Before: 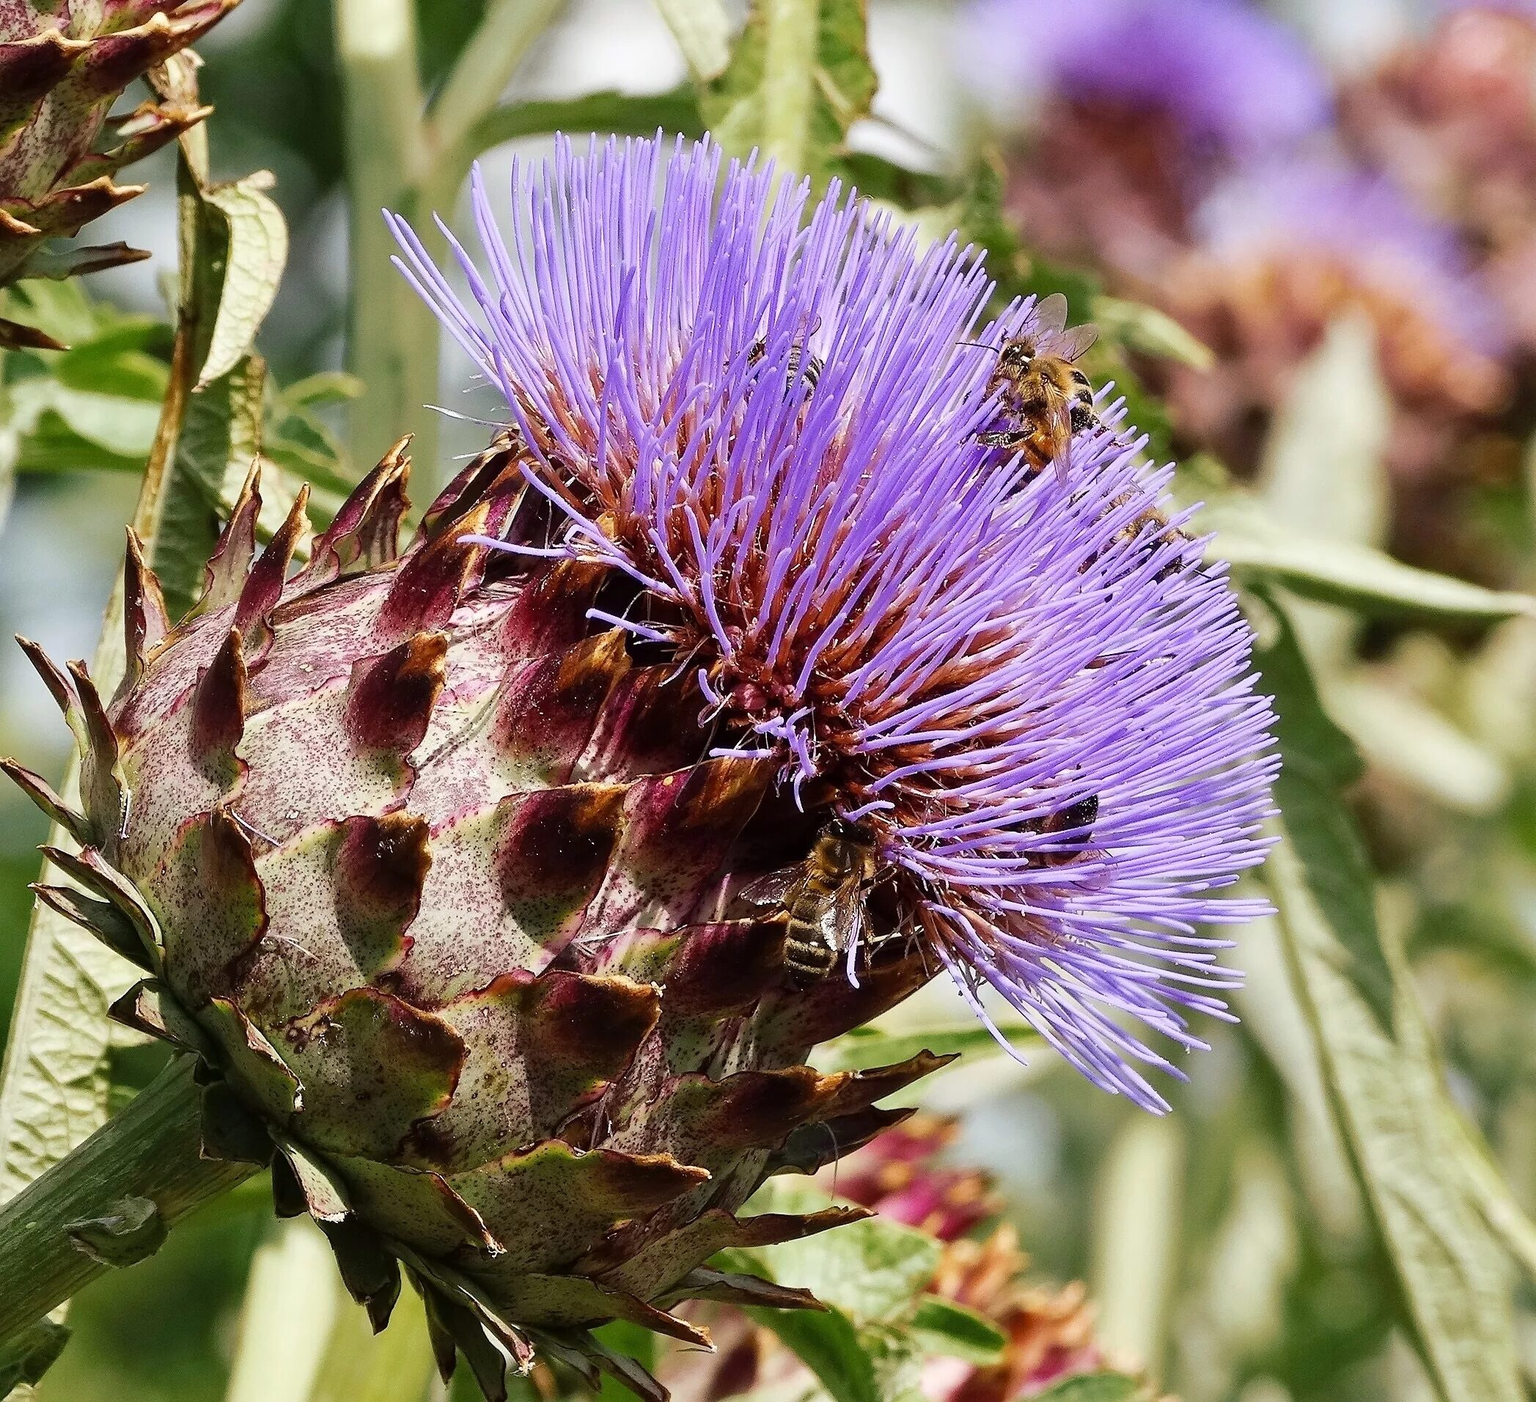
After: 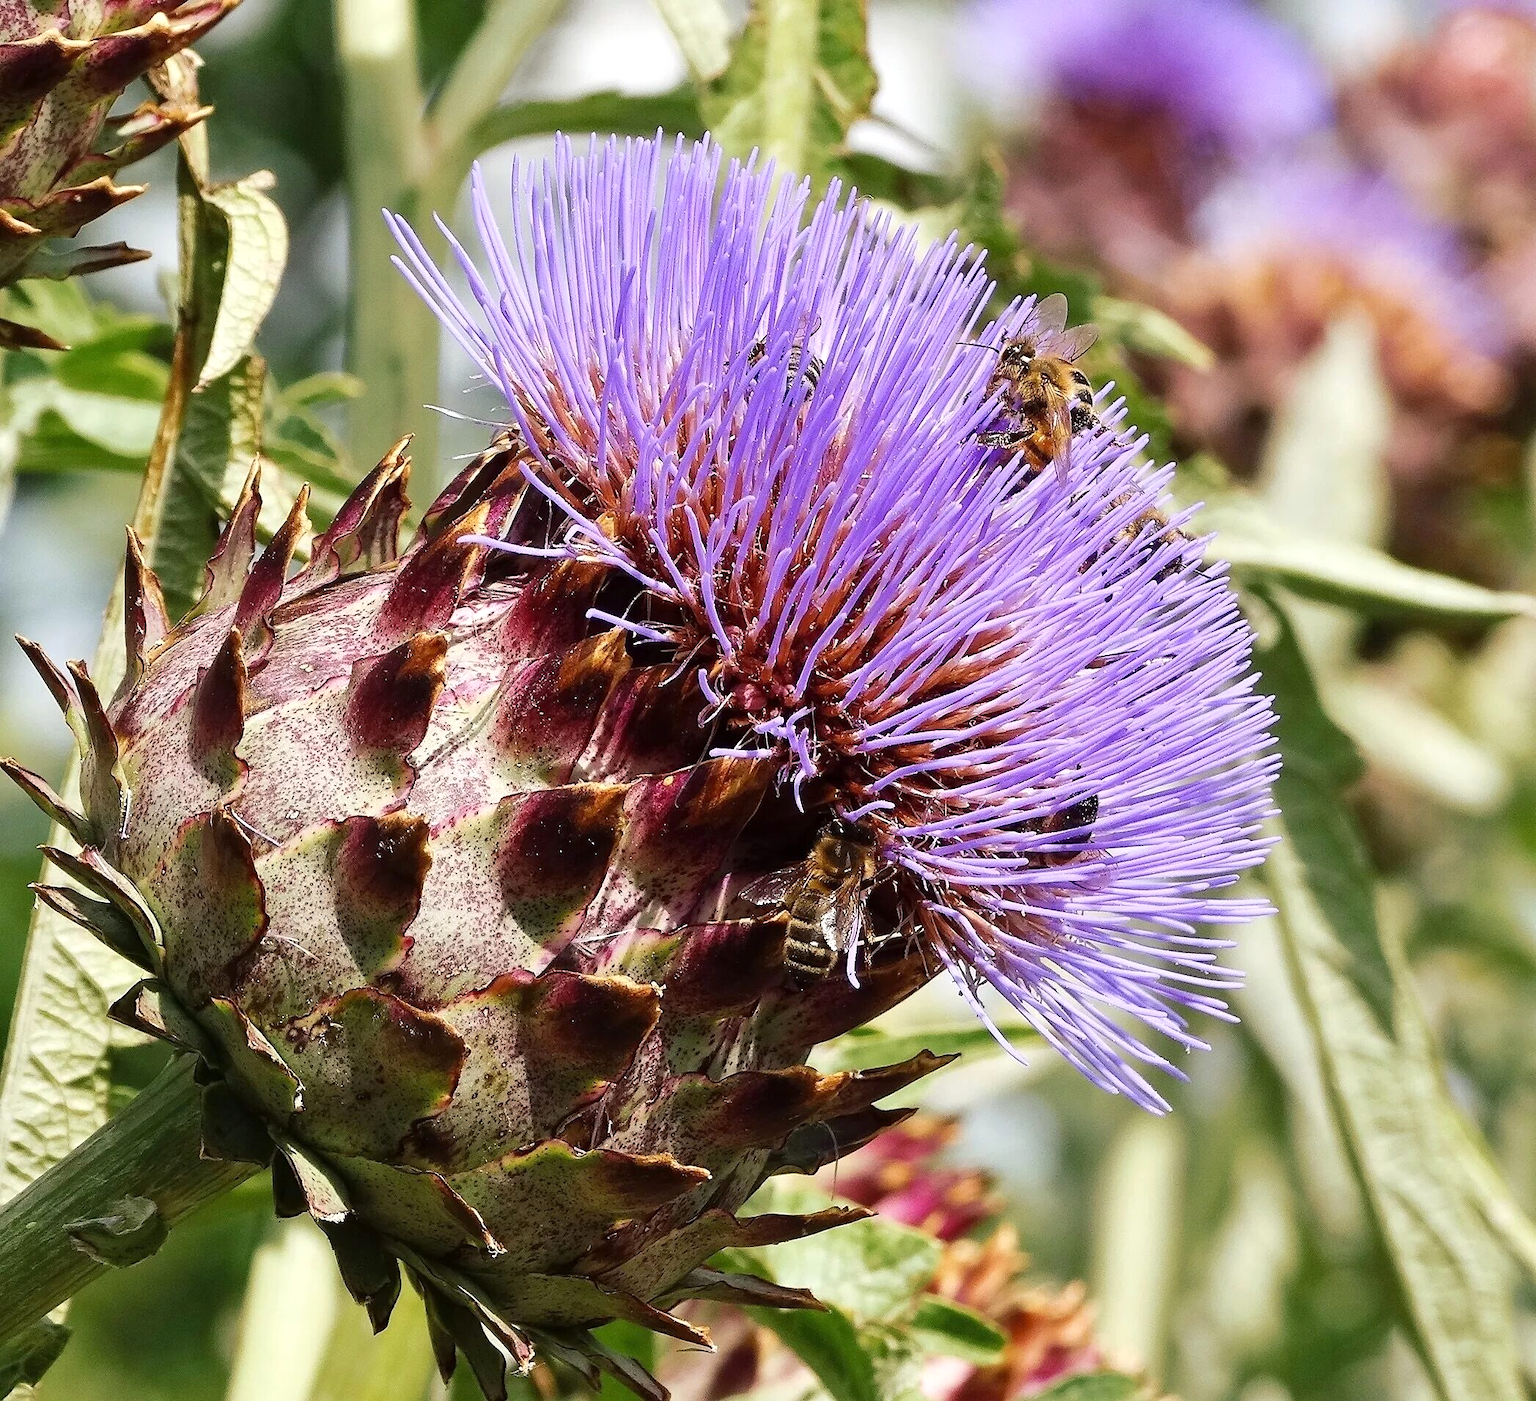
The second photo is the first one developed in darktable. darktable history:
exposure: exposure 0.191 EV, compensate exposure bias true, compensate highlight preservation false
